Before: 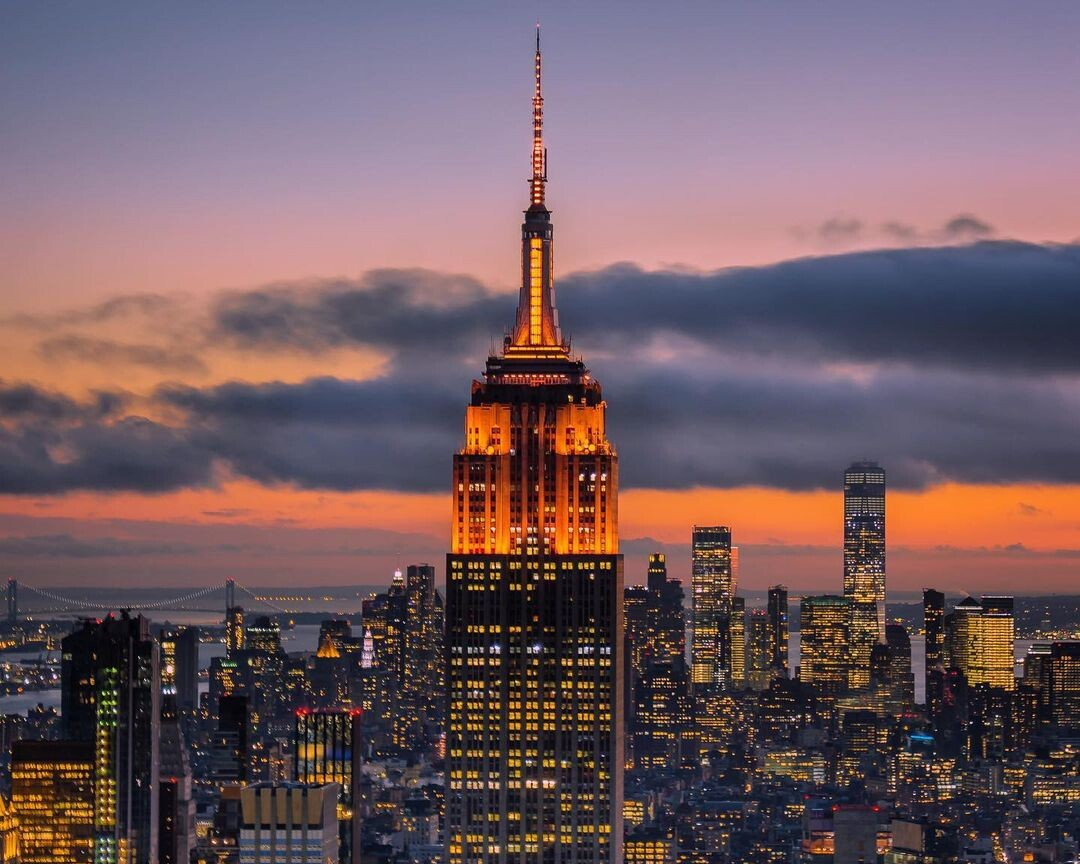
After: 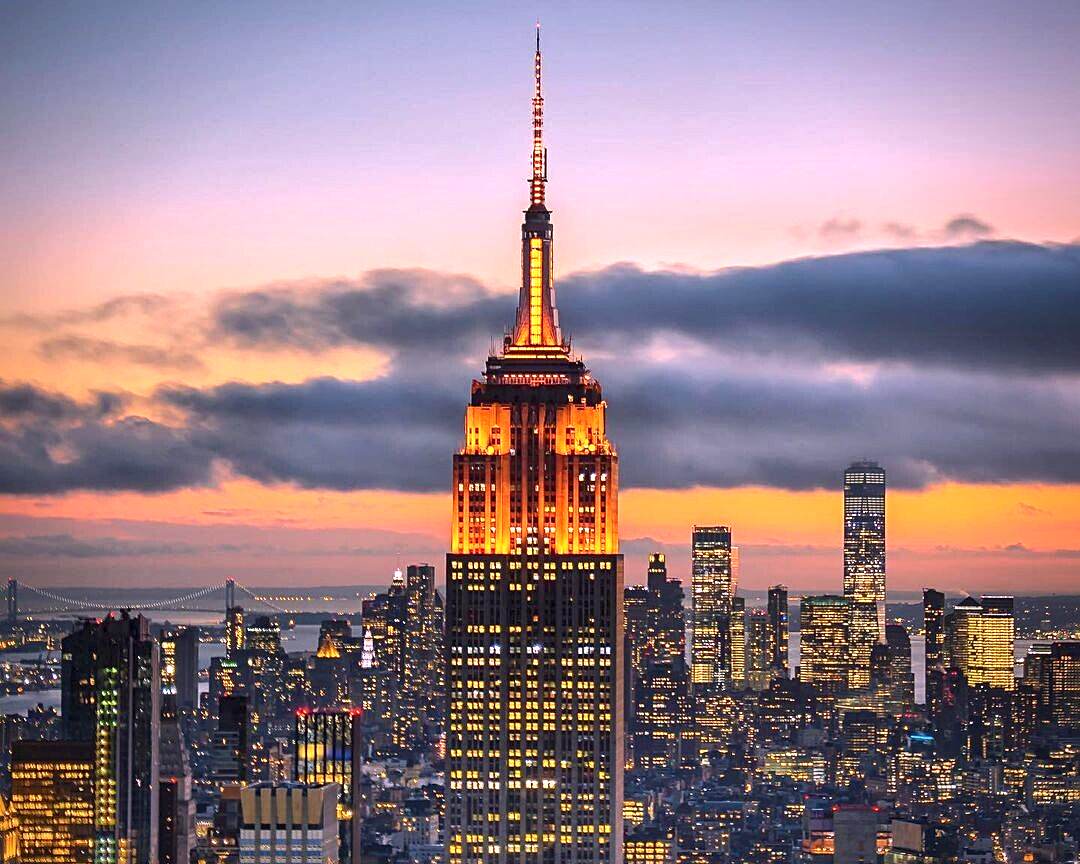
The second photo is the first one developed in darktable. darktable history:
sharpen: radius 2.217, amount 0.379, threshold 0.131
vignetting: saturation -0.035
local contrast: mode bilateral grid, contrast 20, coarseness 50, detail 120%, midtone range 0.2
tone equalizer: -8 EV 0.277 EV, -7 EV 0.447 EV, -6 EV 0.431 EV, -5 EV 0.245 EV, -3 EV -0.274 EV, -2 EV -0.414 EV, -1 EV -0.401 EV, +0 EV -0.279 EV
exposure: black level correction 0, exposure 1.373 EV, compensate highlight preservation false
